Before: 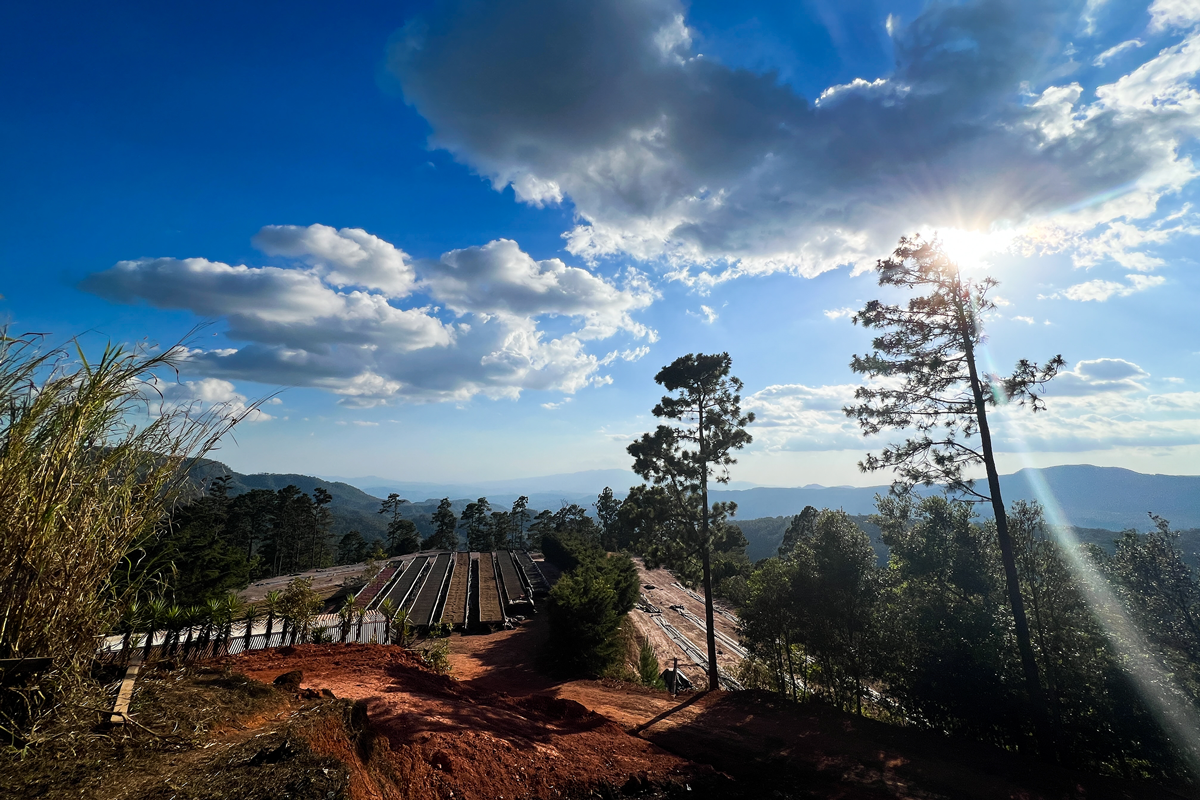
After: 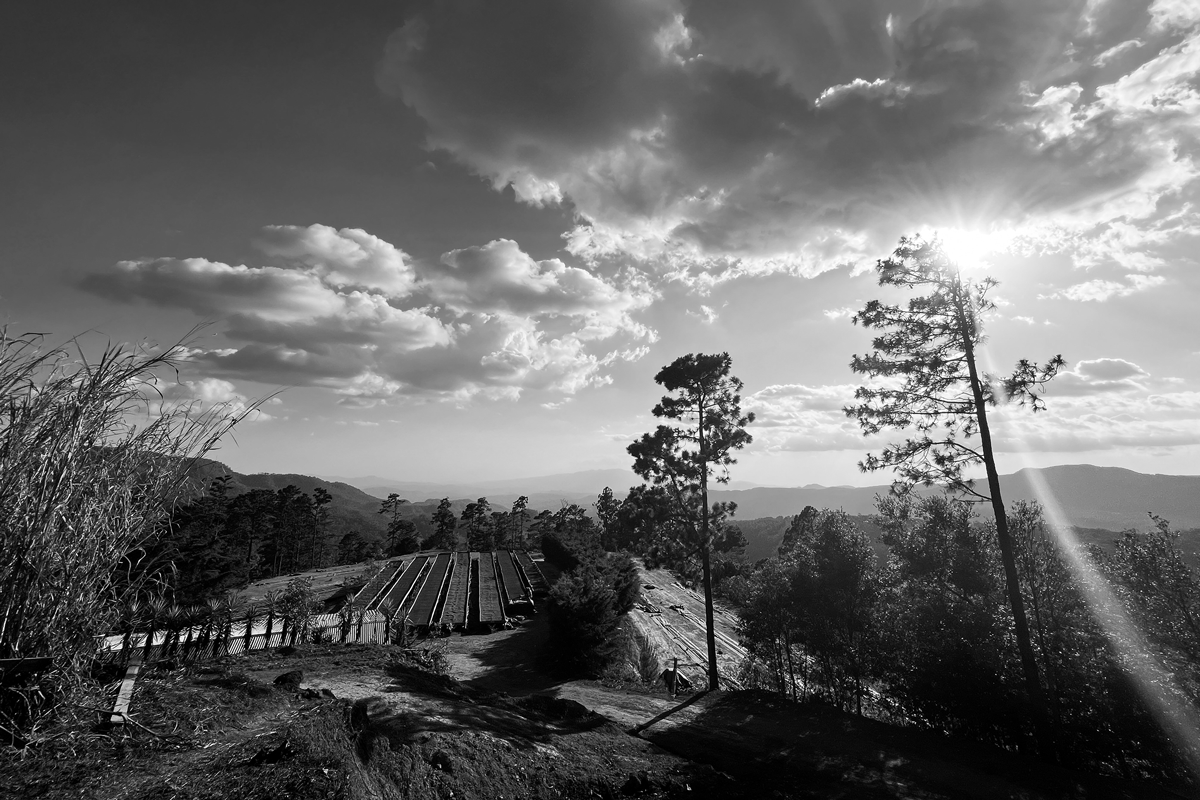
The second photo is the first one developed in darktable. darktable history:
monochrome: on, module defaults
shadows and highlights: radius 334.93, shadows 63.48, highlights 6.06, compress 87.7%, highlights color adjustment 39.73%, soften with gaussian
color calibration: illuminant as shot in camera, x 0.358, y 0.373, temperature 4628.91 K
